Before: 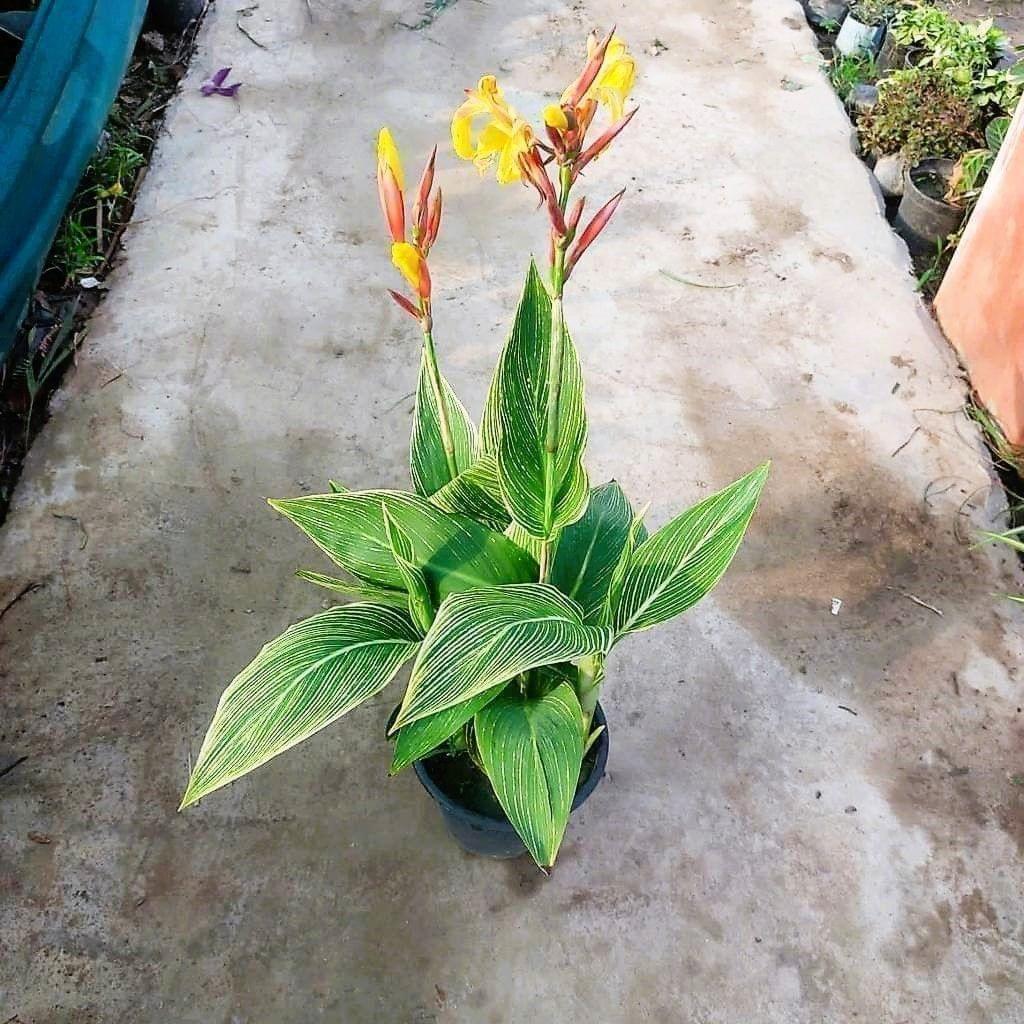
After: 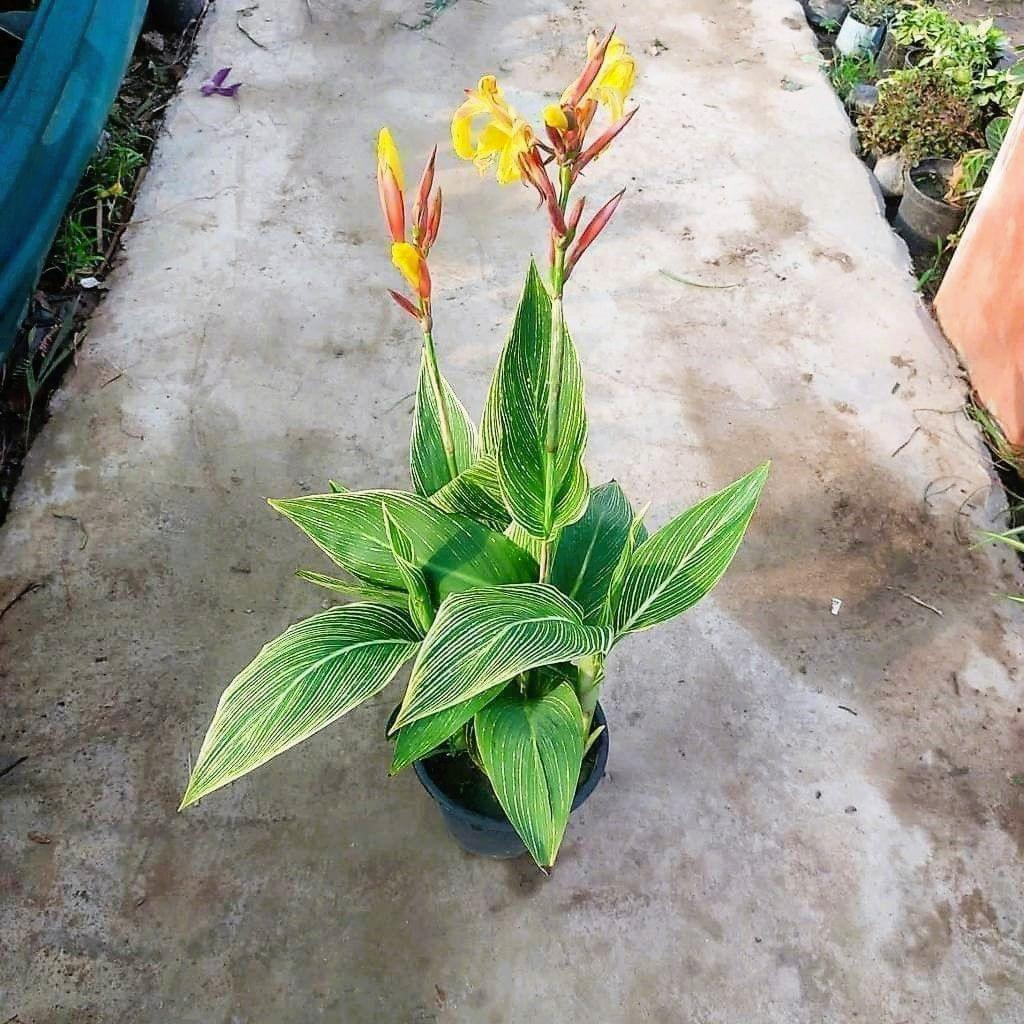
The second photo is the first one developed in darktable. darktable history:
shadows and highlights: shadows 24.87, highlights -23.22, shadows color adjustment 98.02%, highlights color adjustment 58.54%
